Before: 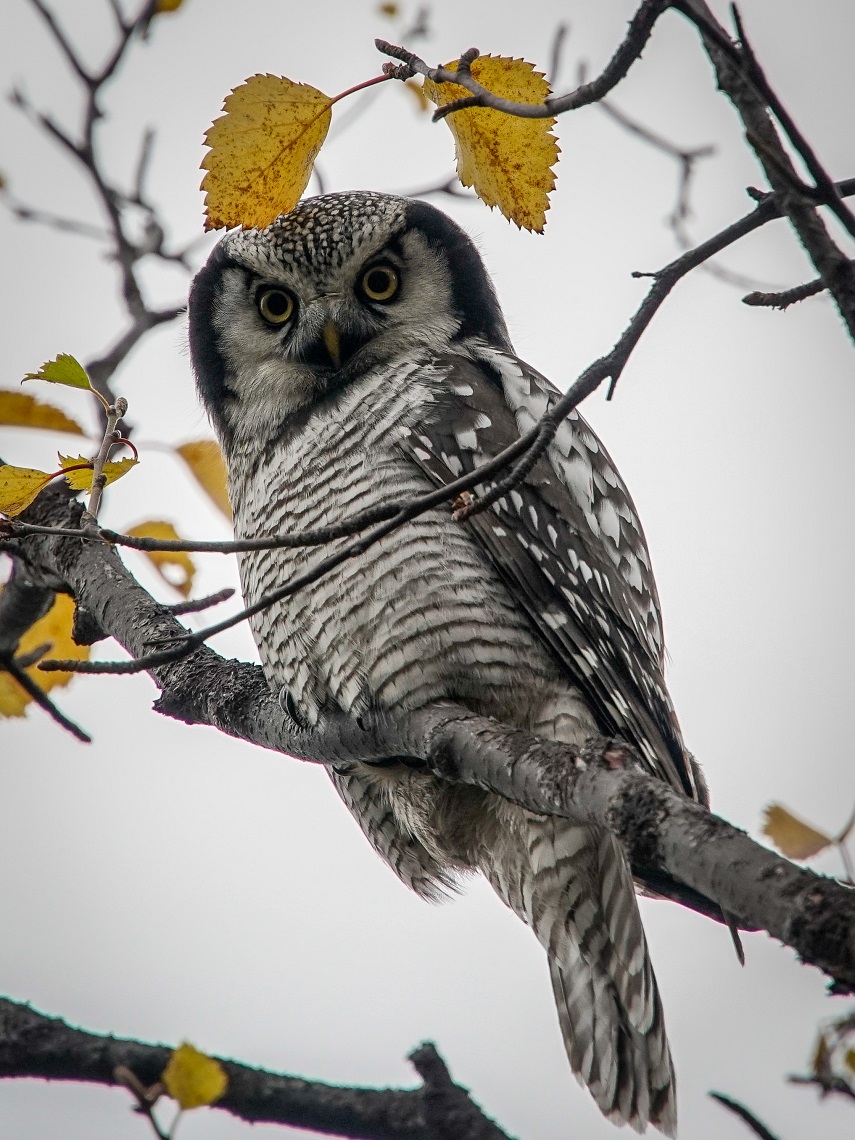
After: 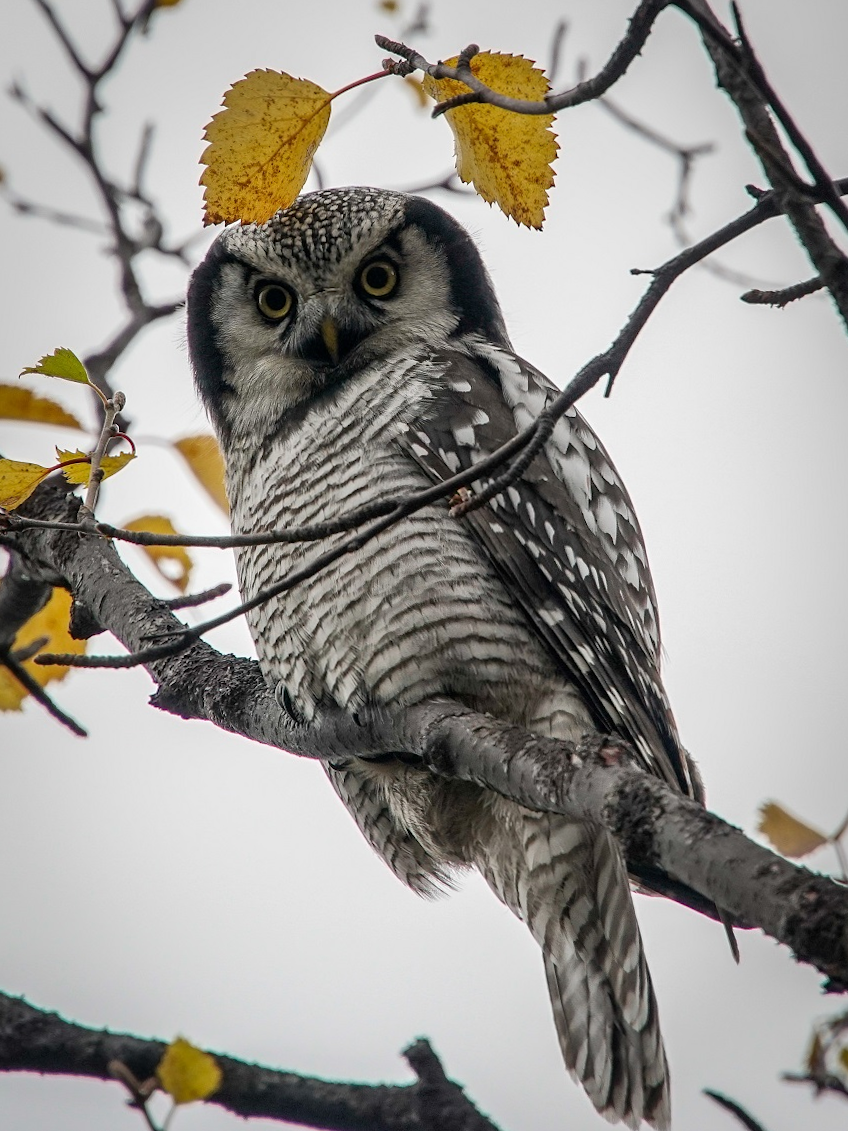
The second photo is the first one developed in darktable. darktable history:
crop and rotate: angle -0.311°
